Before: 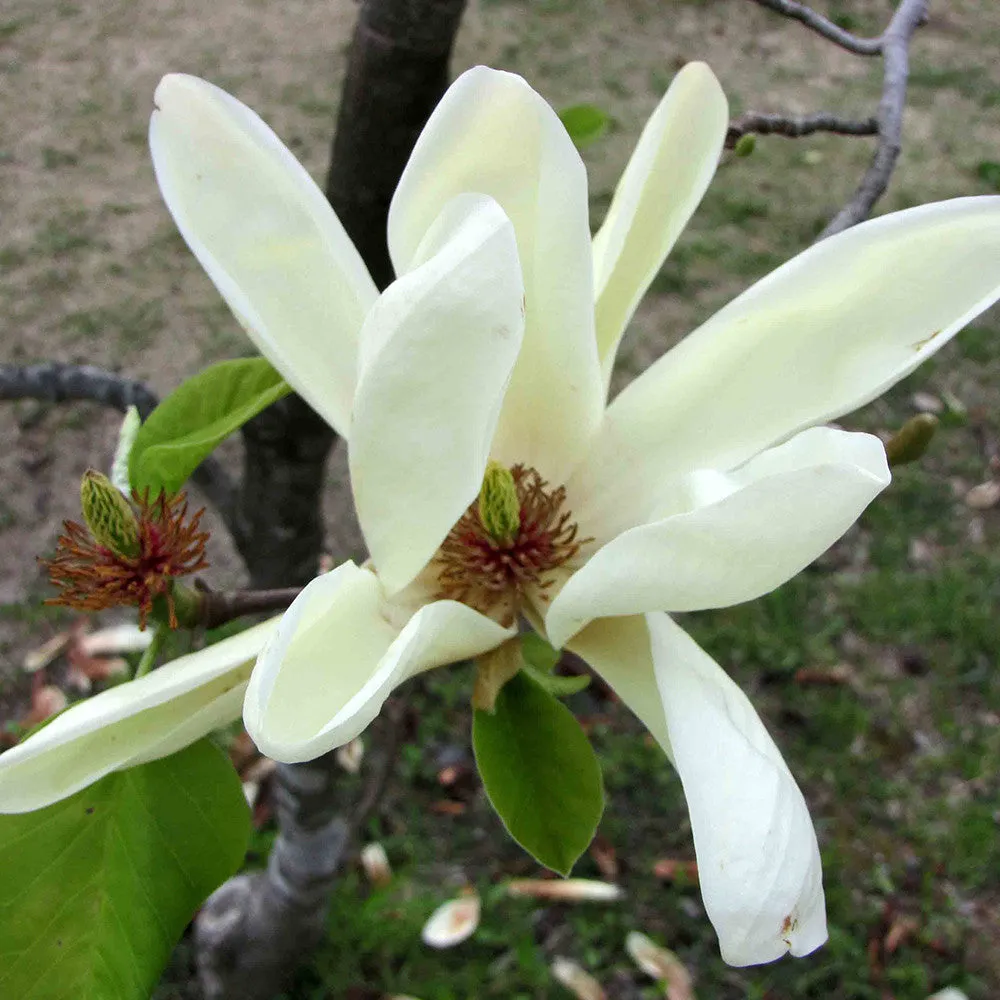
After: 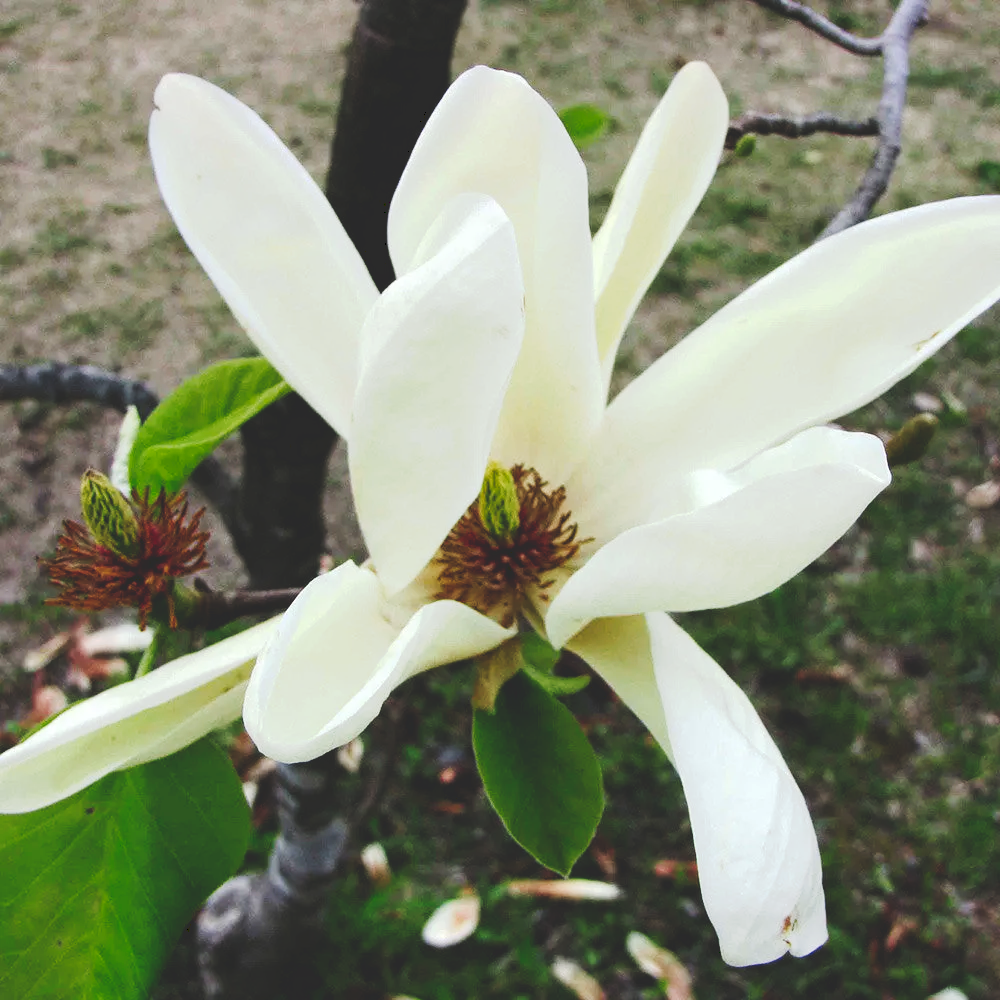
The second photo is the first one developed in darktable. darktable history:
tone curve: curves: ch0 [(0, 0) (0.003, 0.17) (0.011, 0.17) (0.025, 0.17) (0.044, 0.168) (0.069, 0.167) (0.1, 0.173) (0.136, 0.181) (0.177, 0.199) (0.224, 0.226) (0.277, 0.271) (0.335, 0.333) (0.399, 0.419) (0.468, 0.52) (0.543, 0.621) (0.623, 0.716) (0.709, 0.795) (0.801, 0.867) (0.898, 0.914) (1, 1)], preserve colors none
